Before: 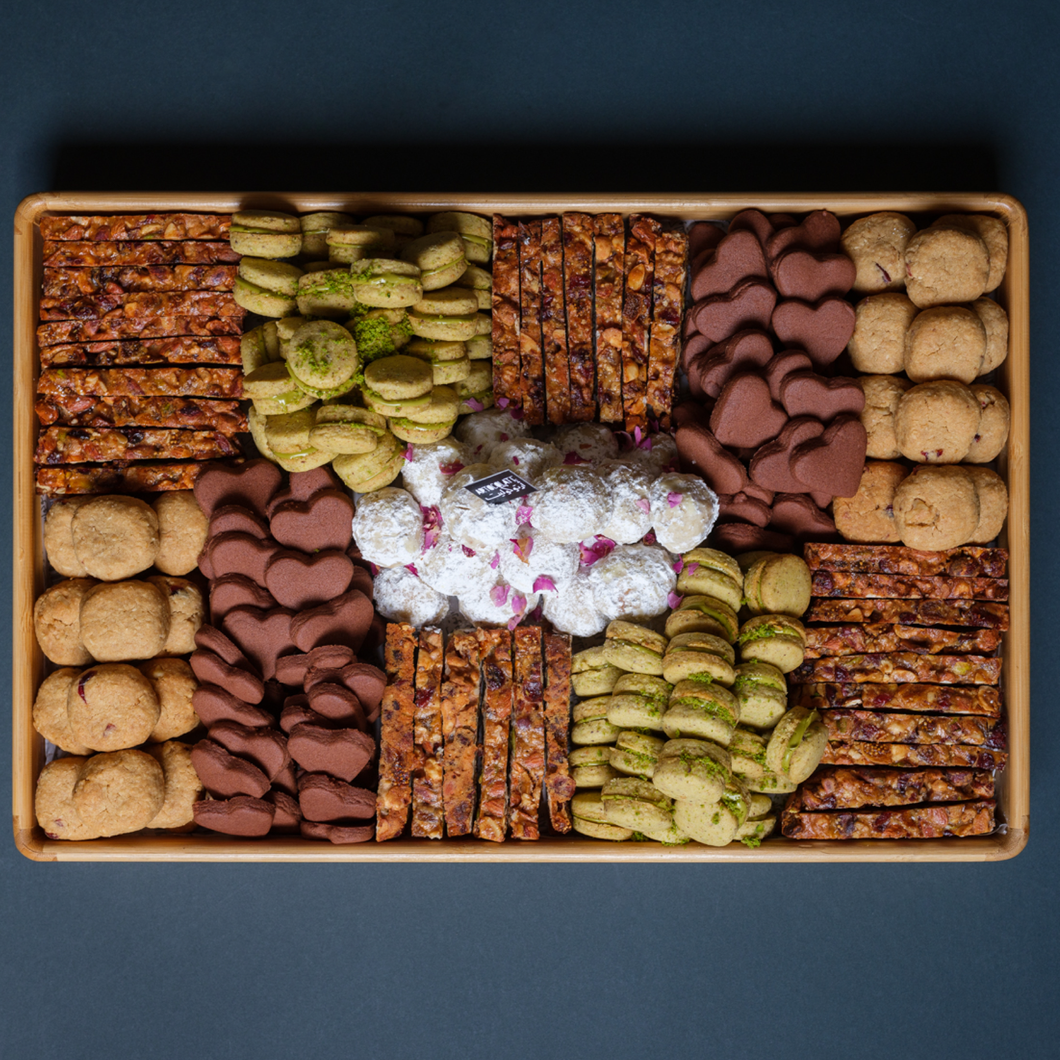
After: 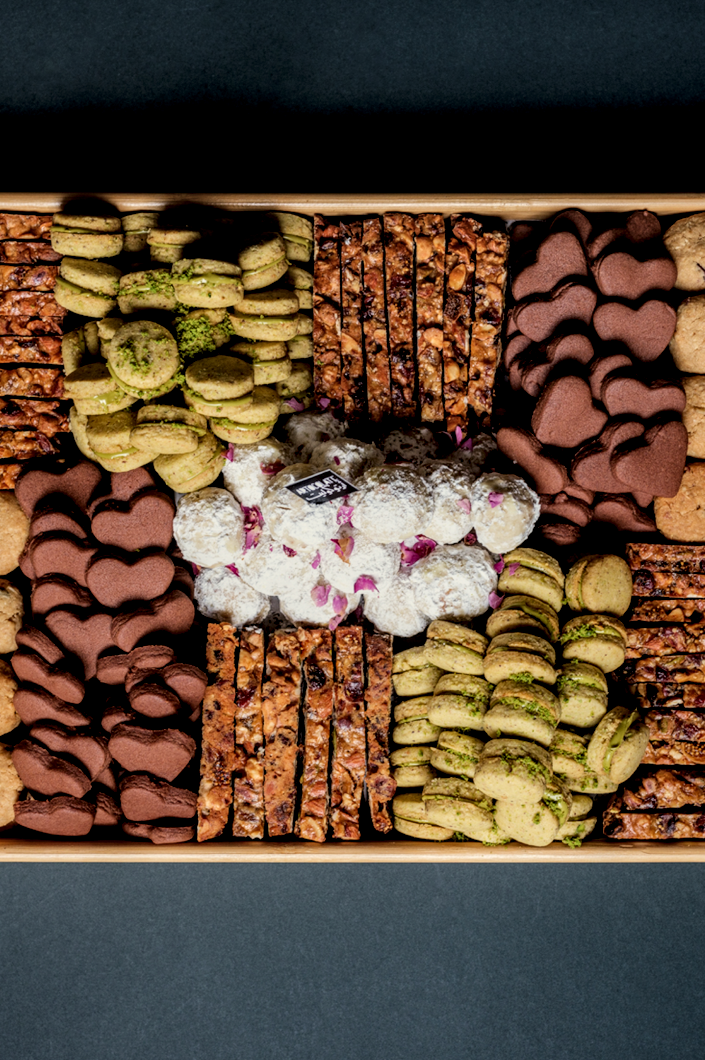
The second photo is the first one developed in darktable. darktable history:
white balance: red 1.029, blue 0.92
filmic rgb: black relative exposure -6.15 EV, white relative exposure 6.96 EV, hardness 2.23, color science v6 (2022)
crop: left 16.899%, right 16.556%
local contrast: highlights 65%, shadows 54%, detail 169%, midtone range 0.514
